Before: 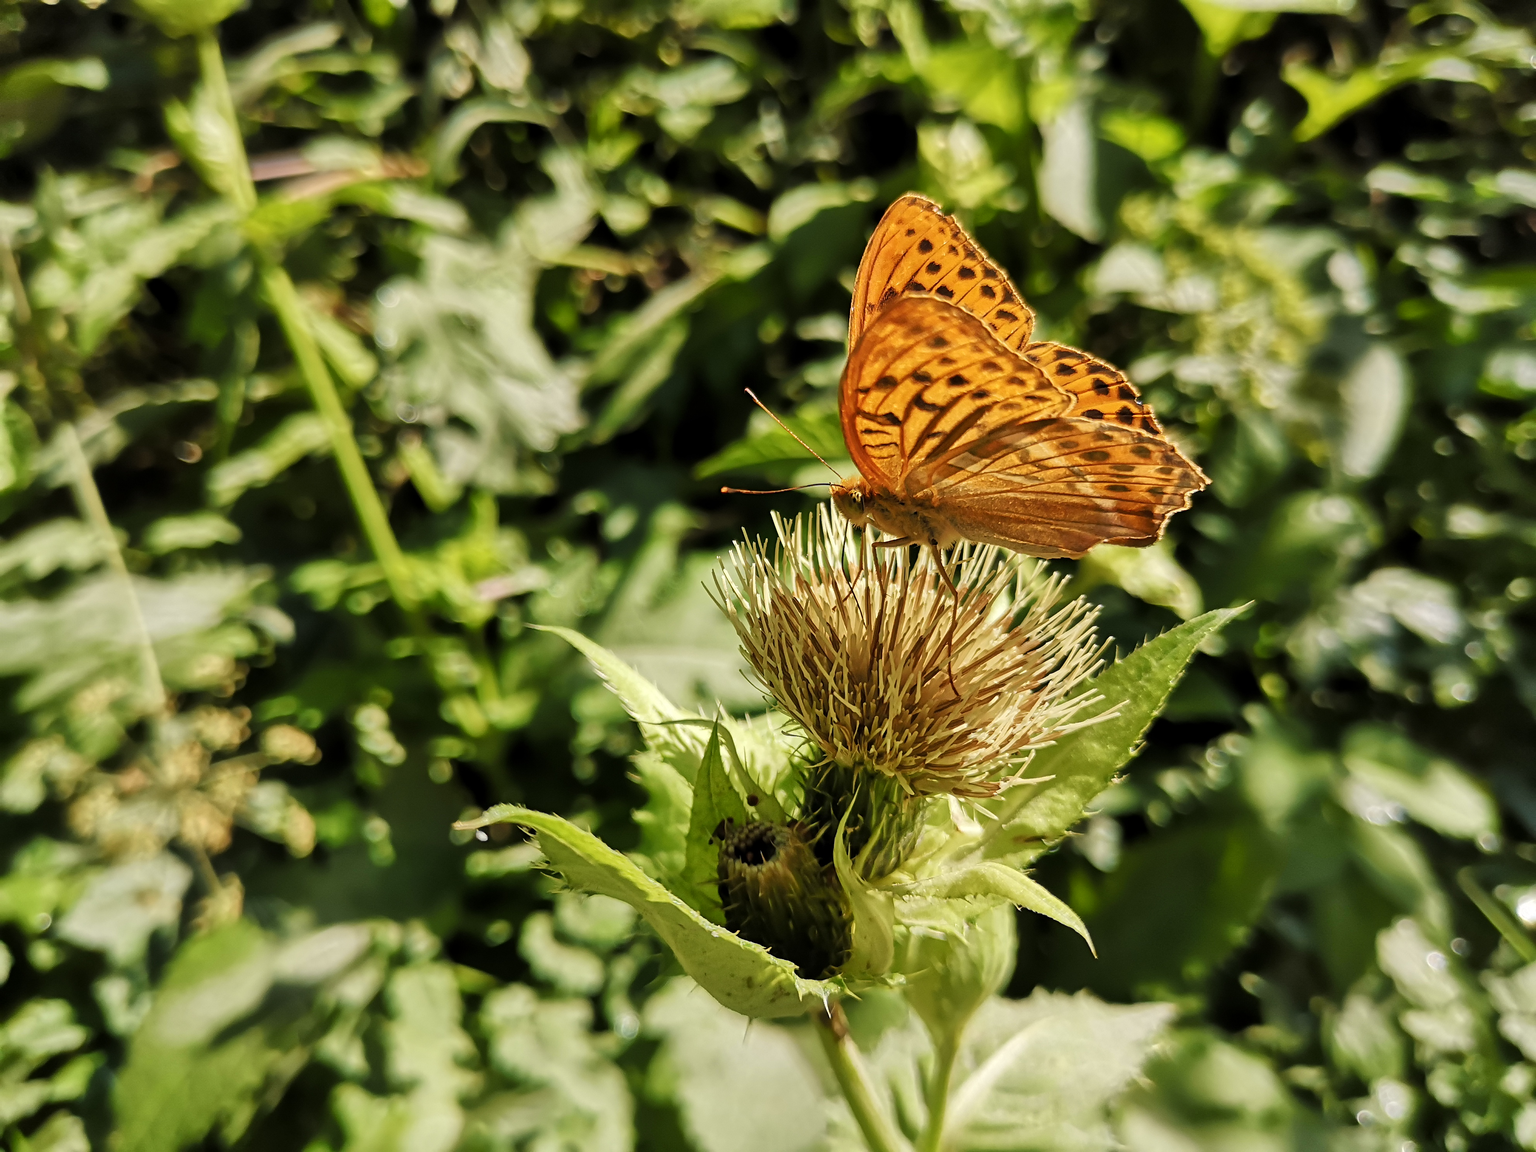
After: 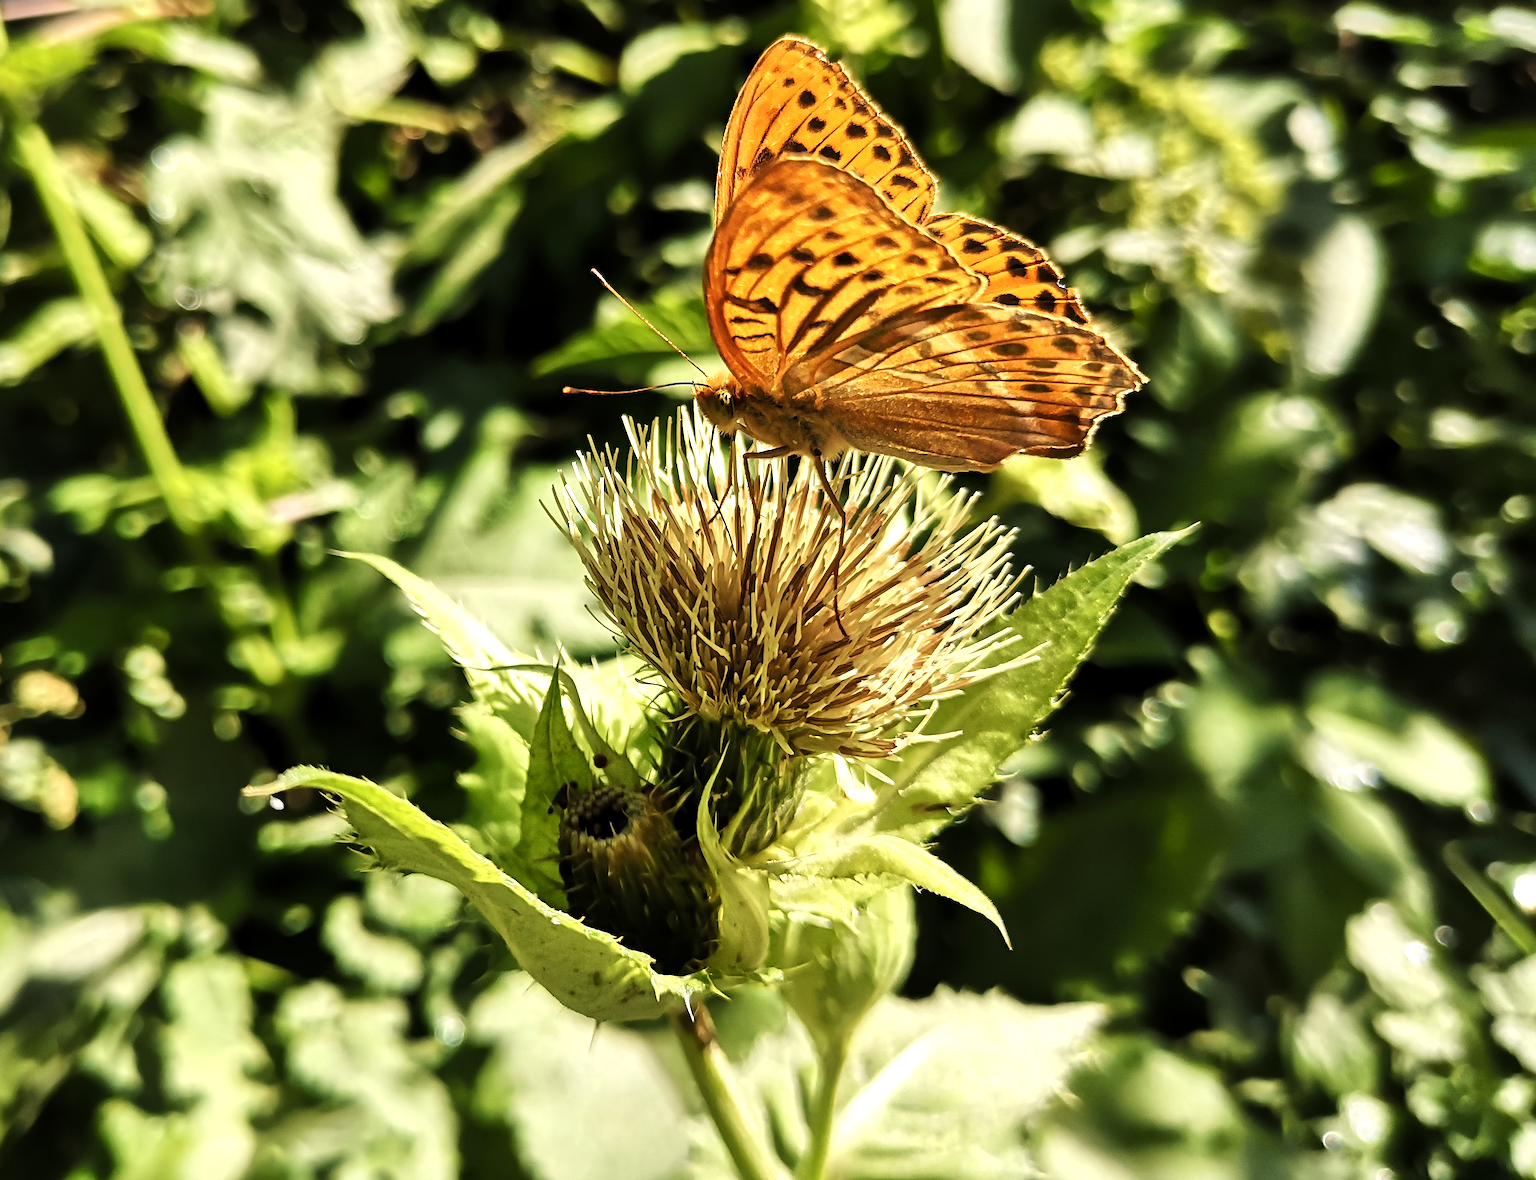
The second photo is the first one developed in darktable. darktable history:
crop: left 16.315%, top 14.246%
tone equalizer: -8 EV -0.75 EV, -7 EV -0.7 EV, -6 EV -0.6 EV, -5 EV -0.4 EV, -3 EV 0.4 EV, -2 EV 0.6 EV, -1 EV 0.7 EV, +0 EV 0.75 EV, edges refinement/feathering 500, mask exposure compensation -1.57 EV, preserve details no
white balance: emerald 1
